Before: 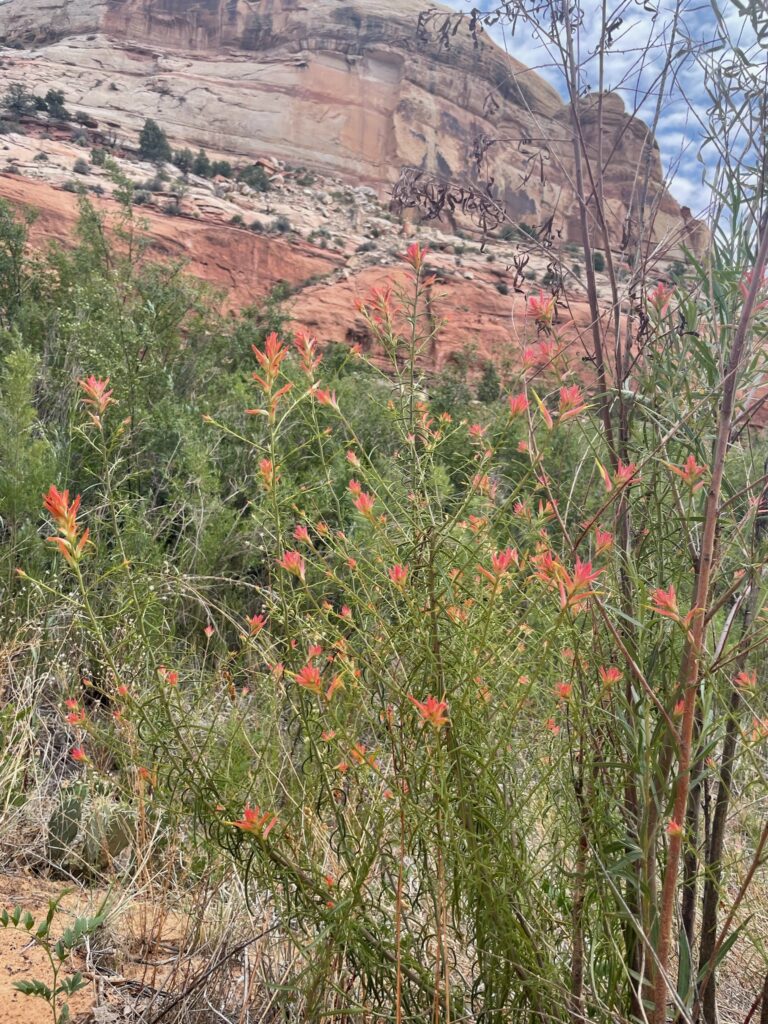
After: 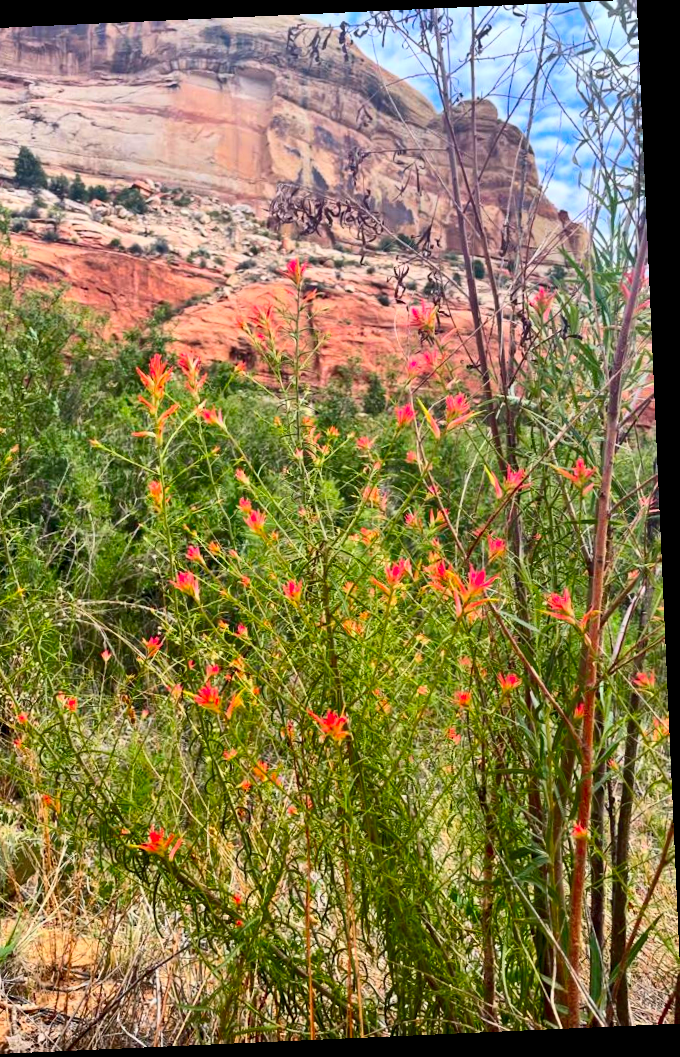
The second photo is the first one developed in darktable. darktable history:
crop: left 16.145%
contrast brightness saturation: contrast 0.26, brightness 0.02, saturation 0.87
rotate and perspective: rotation -2.56°, automatic cropping off
